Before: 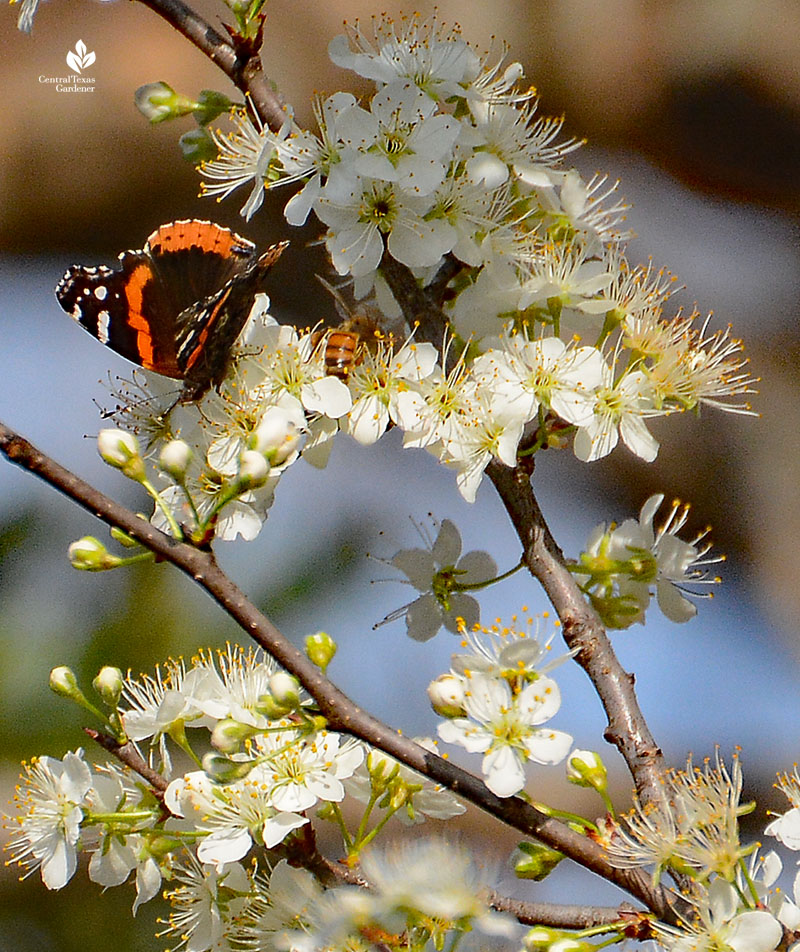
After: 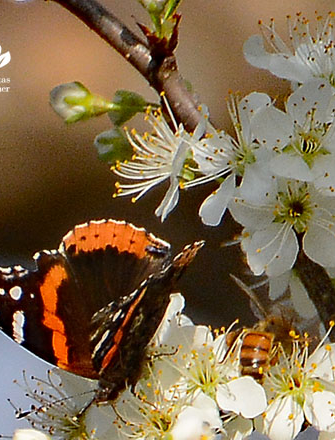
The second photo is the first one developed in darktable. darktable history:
rotate and perspective: automatic cropping off
crop and rotate: left 10.817%, top 0.062%, right 47.194%, bottom 53.626%
